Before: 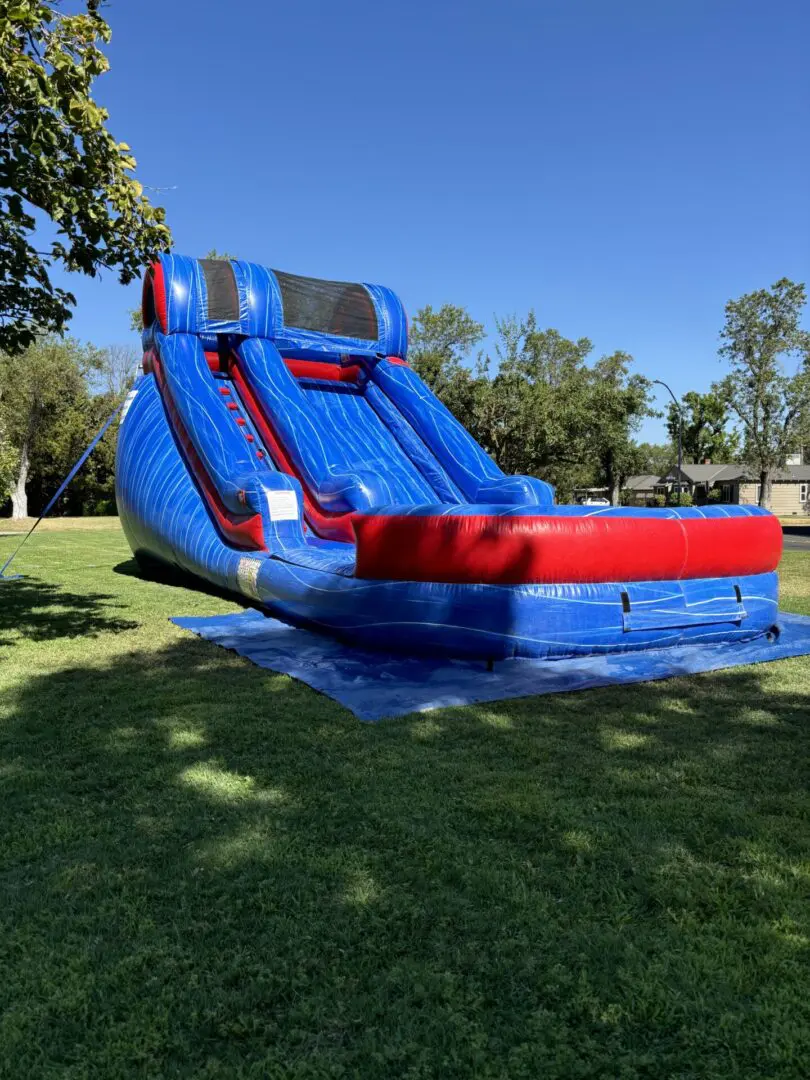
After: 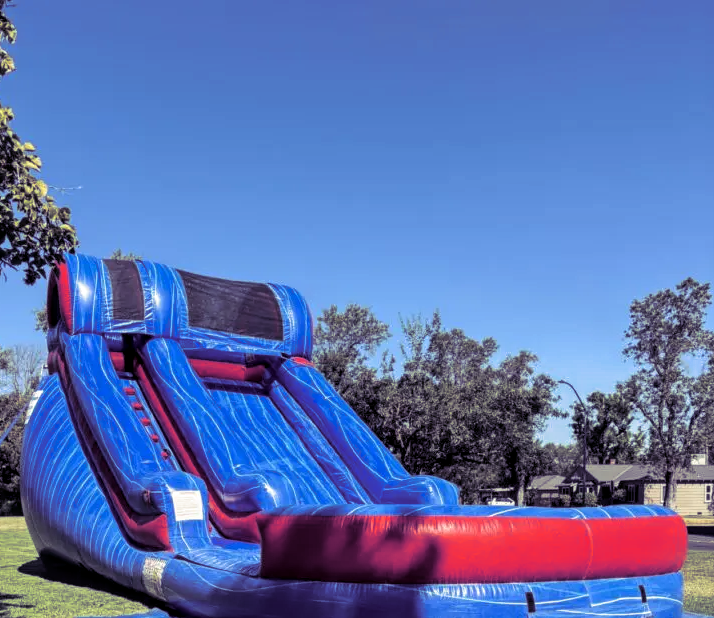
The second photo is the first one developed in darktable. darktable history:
crop and rotate: left 11.812%, bottom 42.776%
base curve: curves: ch0 [(0, 0) (0.297, 0.298) (1, 1)], preserve colors none
split-toning: shadows › hue 255.6°, shadows › saturation 0.66, highlights › hue 43.2°, highlights › saturation 0.68, balance -50.1
local contrast: on, module defaults
